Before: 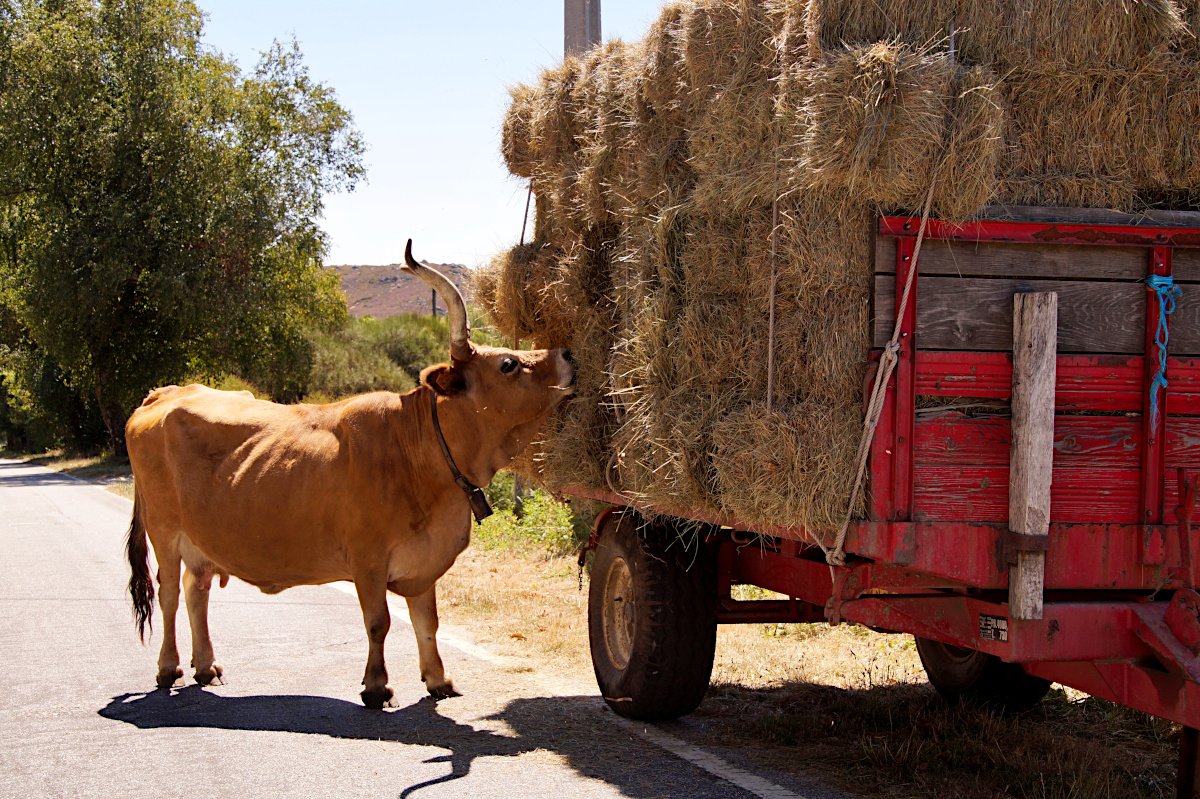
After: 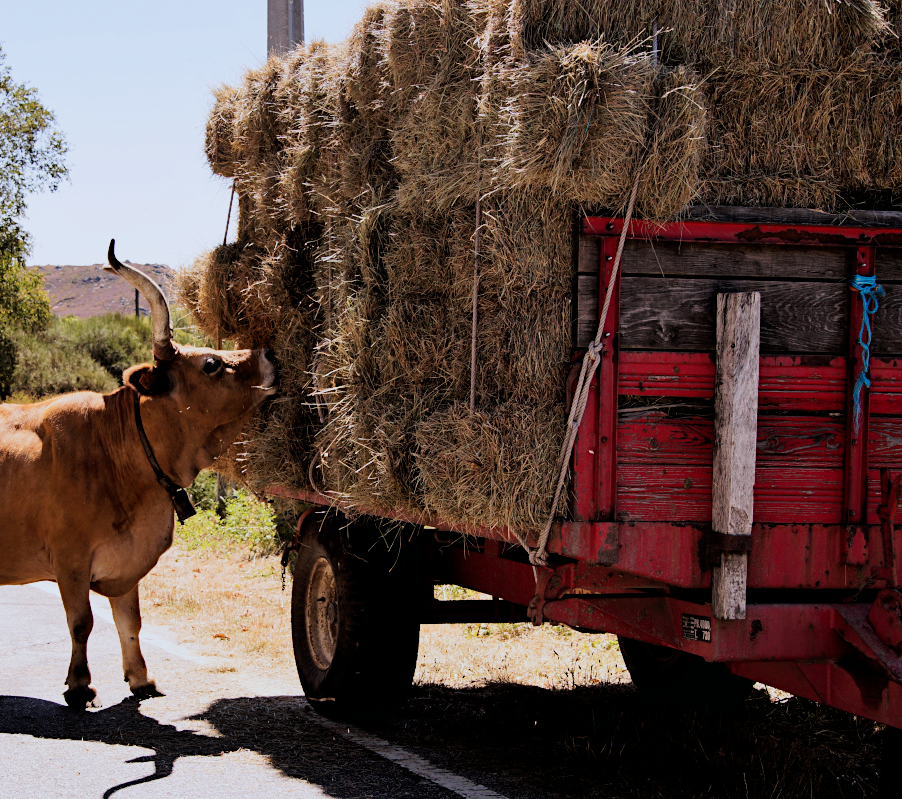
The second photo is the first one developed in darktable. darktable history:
crop and rotate: left 24.816%
filmic rgb: black relative exposure -5.01 EV, white relative exposure 3.98 EV, threshold 5.96 EV, hardness 2.87, contrast 1.296, highlights saturation mix -30.98%, enable highlight reconstruction true
color correction: highlights a* -0.727, highlights b* -8.72
